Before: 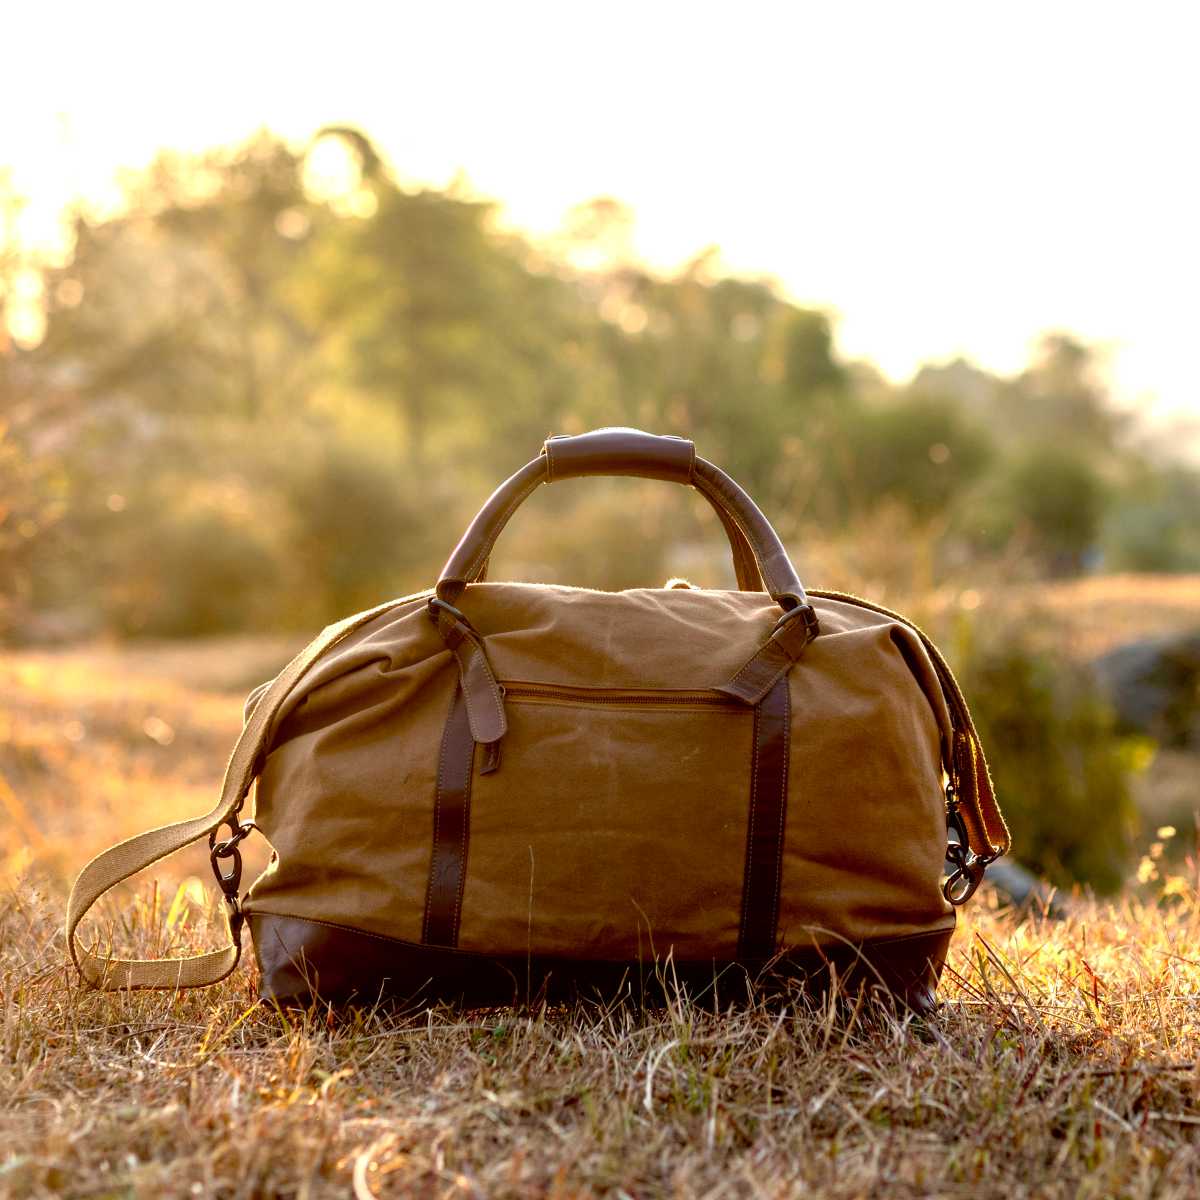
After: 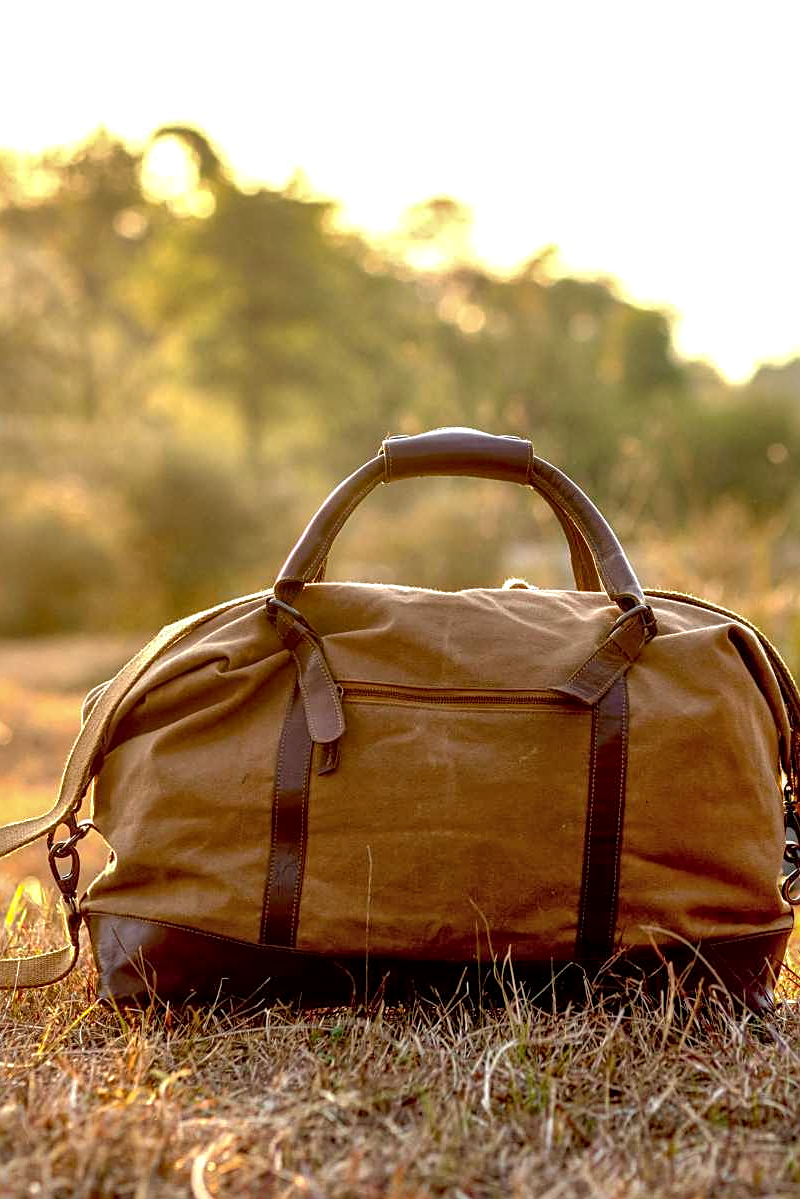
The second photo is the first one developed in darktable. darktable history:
shadows and highlights: on, module defaults
crop and rotate: left 13.537%, right 19.796%
sharpen: on, module defaults
local contrast: on, module defaults
